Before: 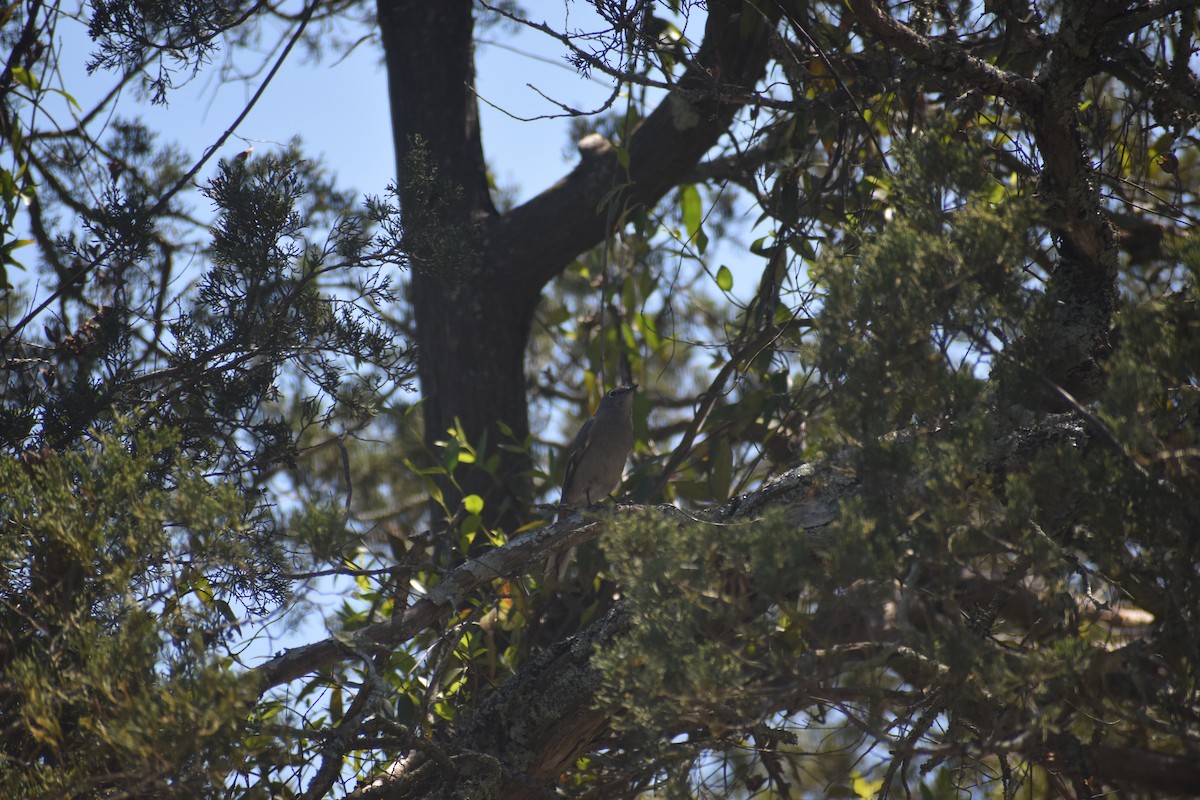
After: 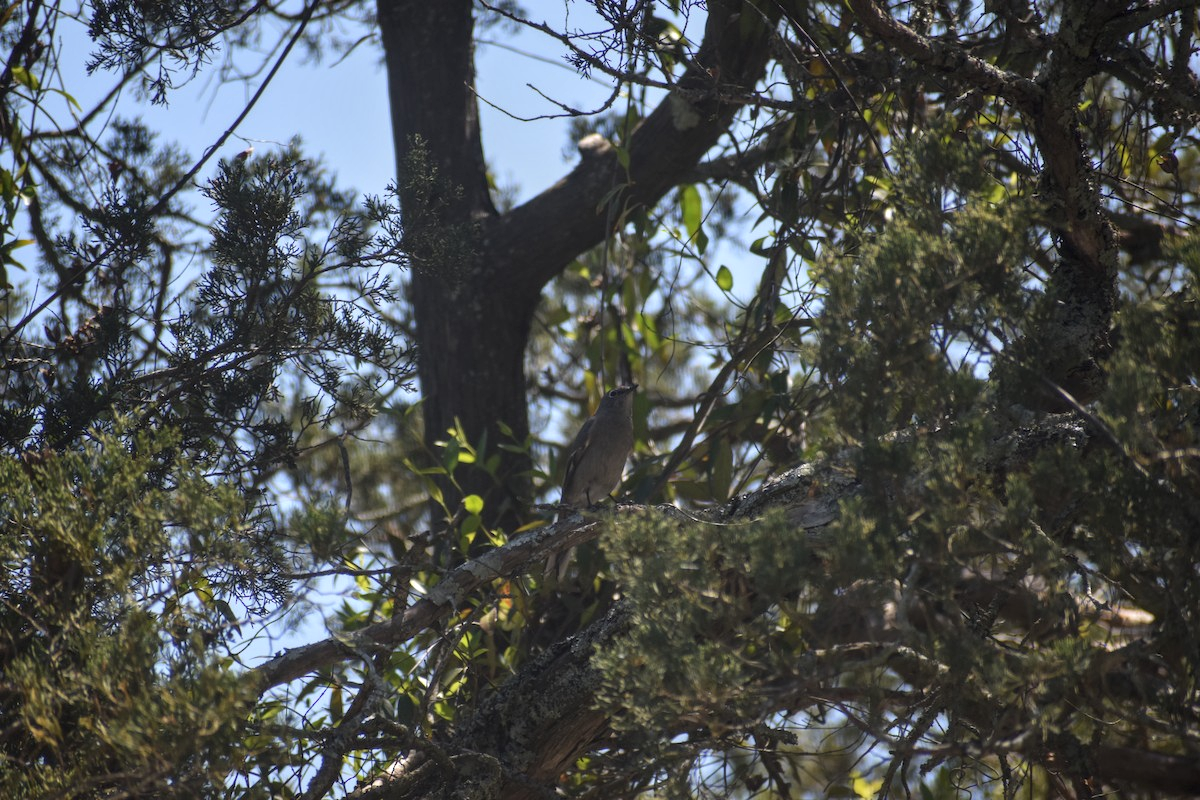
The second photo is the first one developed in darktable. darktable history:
local contrast: detail 130%
